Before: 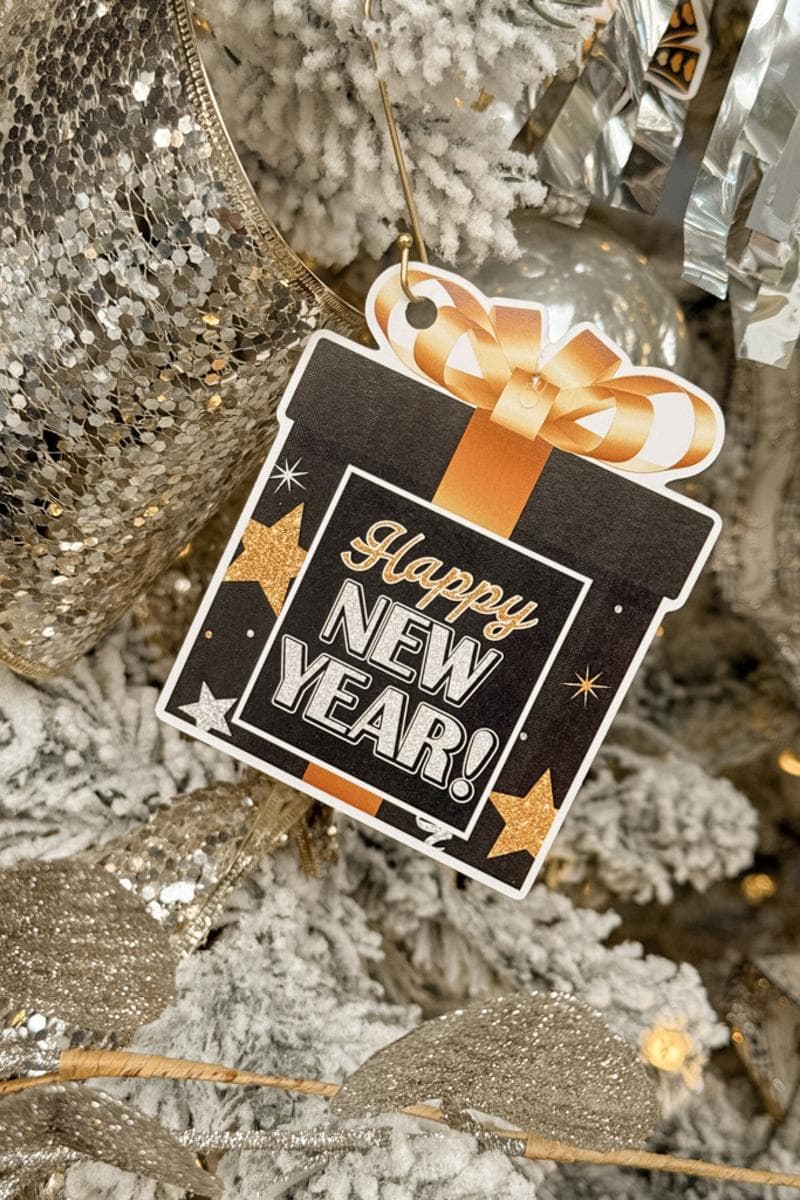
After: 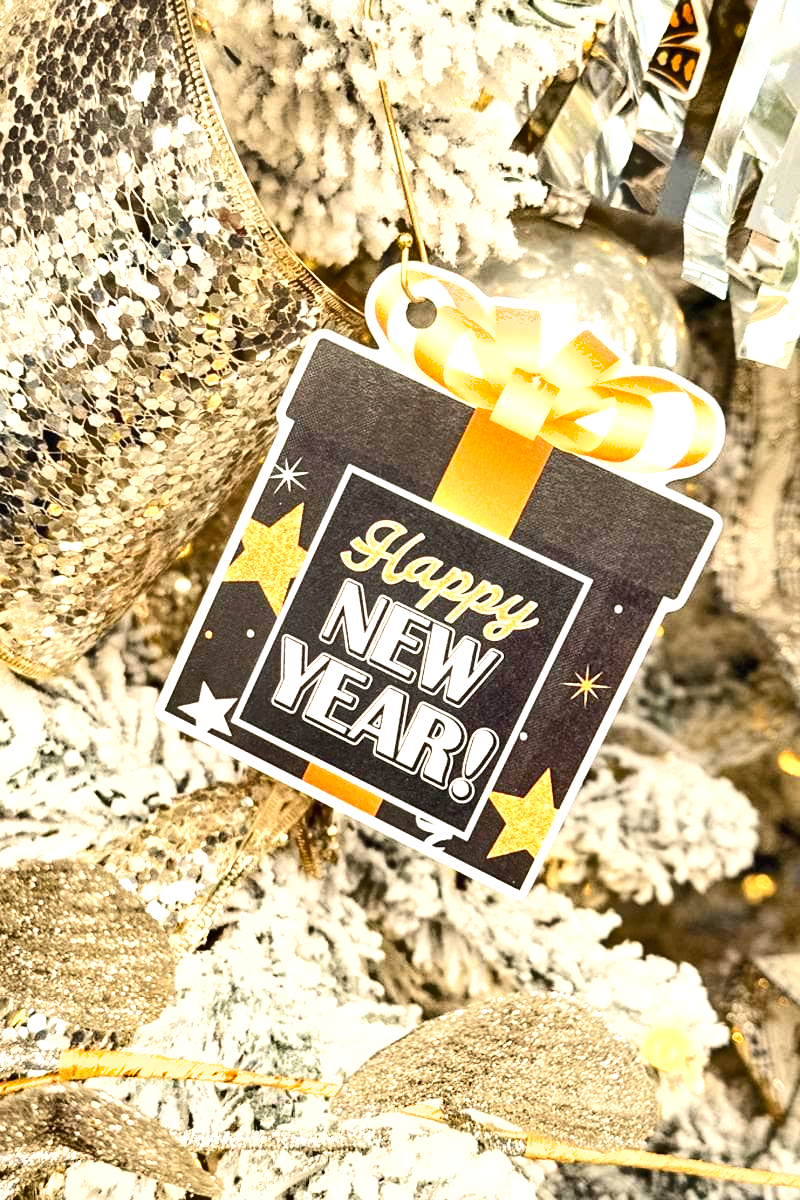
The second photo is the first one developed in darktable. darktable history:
shadows and highlights: shadows 59.03, soften with gaussian
contrast brightness saturation: contrast 0.202, brightness 0.161, saturation 0.223
exposure: black level correction 0, exposure 1.438 EV, compensate highlight preservation false
